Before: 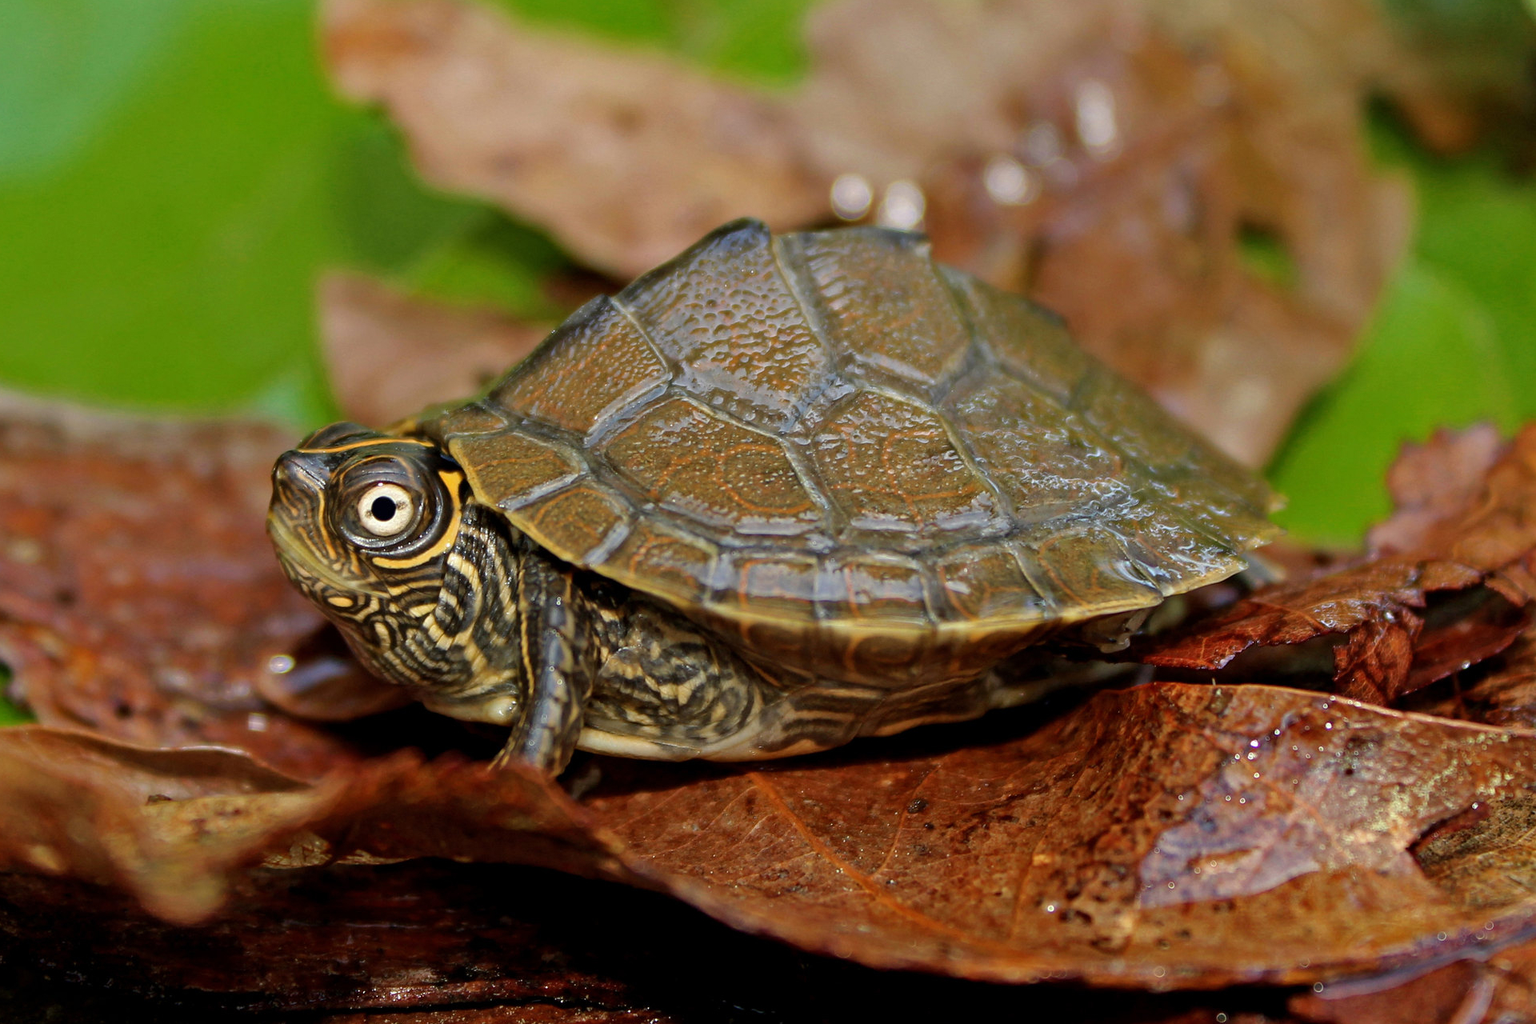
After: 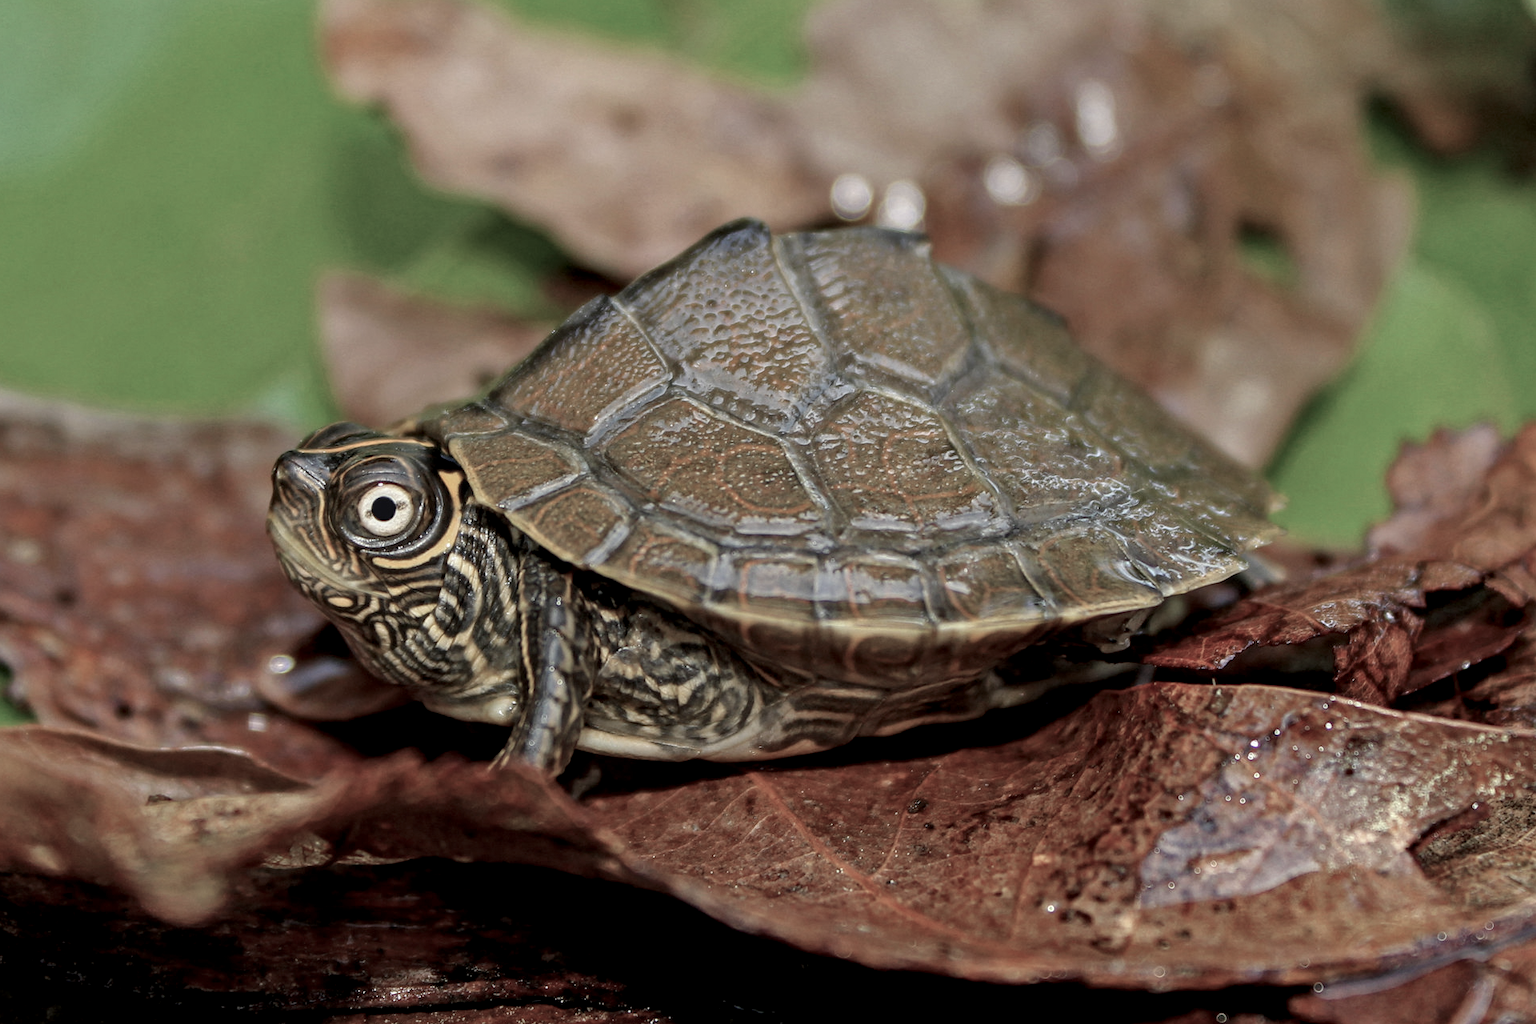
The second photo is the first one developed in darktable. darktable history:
local contrast: on, module defaults
color balance rgb: linear chroma grading › global chroma -16.06%, perceptual saturation grading › global saturation -32.85%, global vibrance -23.56%
